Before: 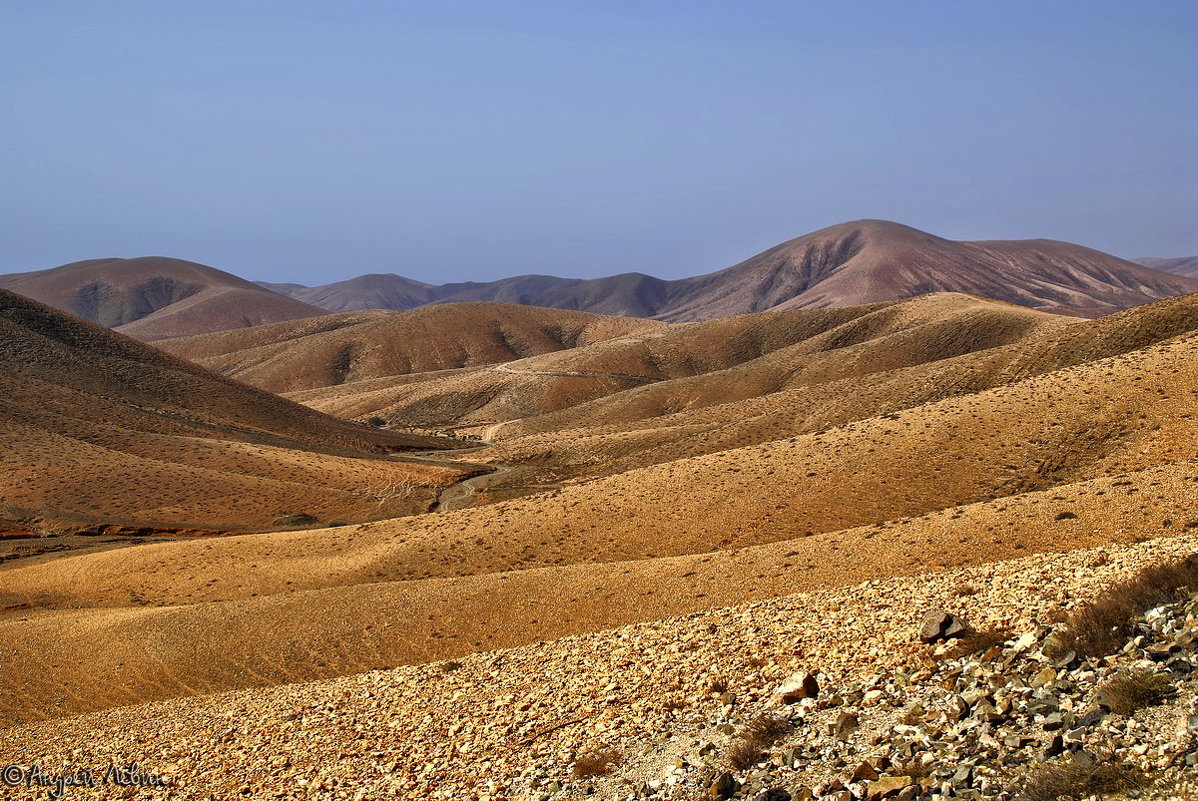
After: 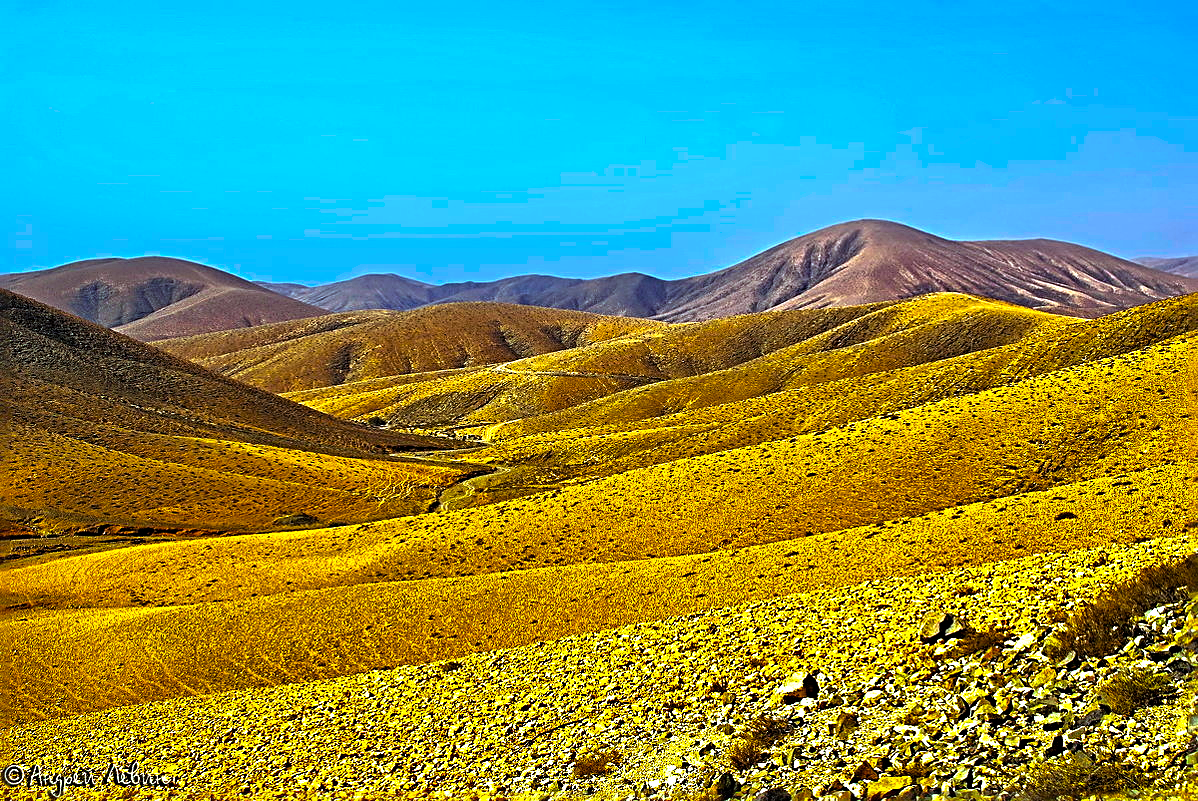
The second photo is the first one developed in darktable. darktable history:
color balance rgb: shadows lift › chroma 2.059%, shadows lift › hue 248.88°, power › luminance -9.145%, highlights gain › chroma 4.117%, highlights gain › hue 201.52°, linear chroma grading › shadows -39.477%, linear chroma grading › highlights 40.293%, linear chroma grading › global chroma 44.784%, linear chroma grading › mid-tones -29.871%, perceptual saturation grading › global saturation 30.863%, perceptual brilliance grading › global brilliance 25.768%, global vibrance 20%
sharpen: radius 3.66, amount 0.93
